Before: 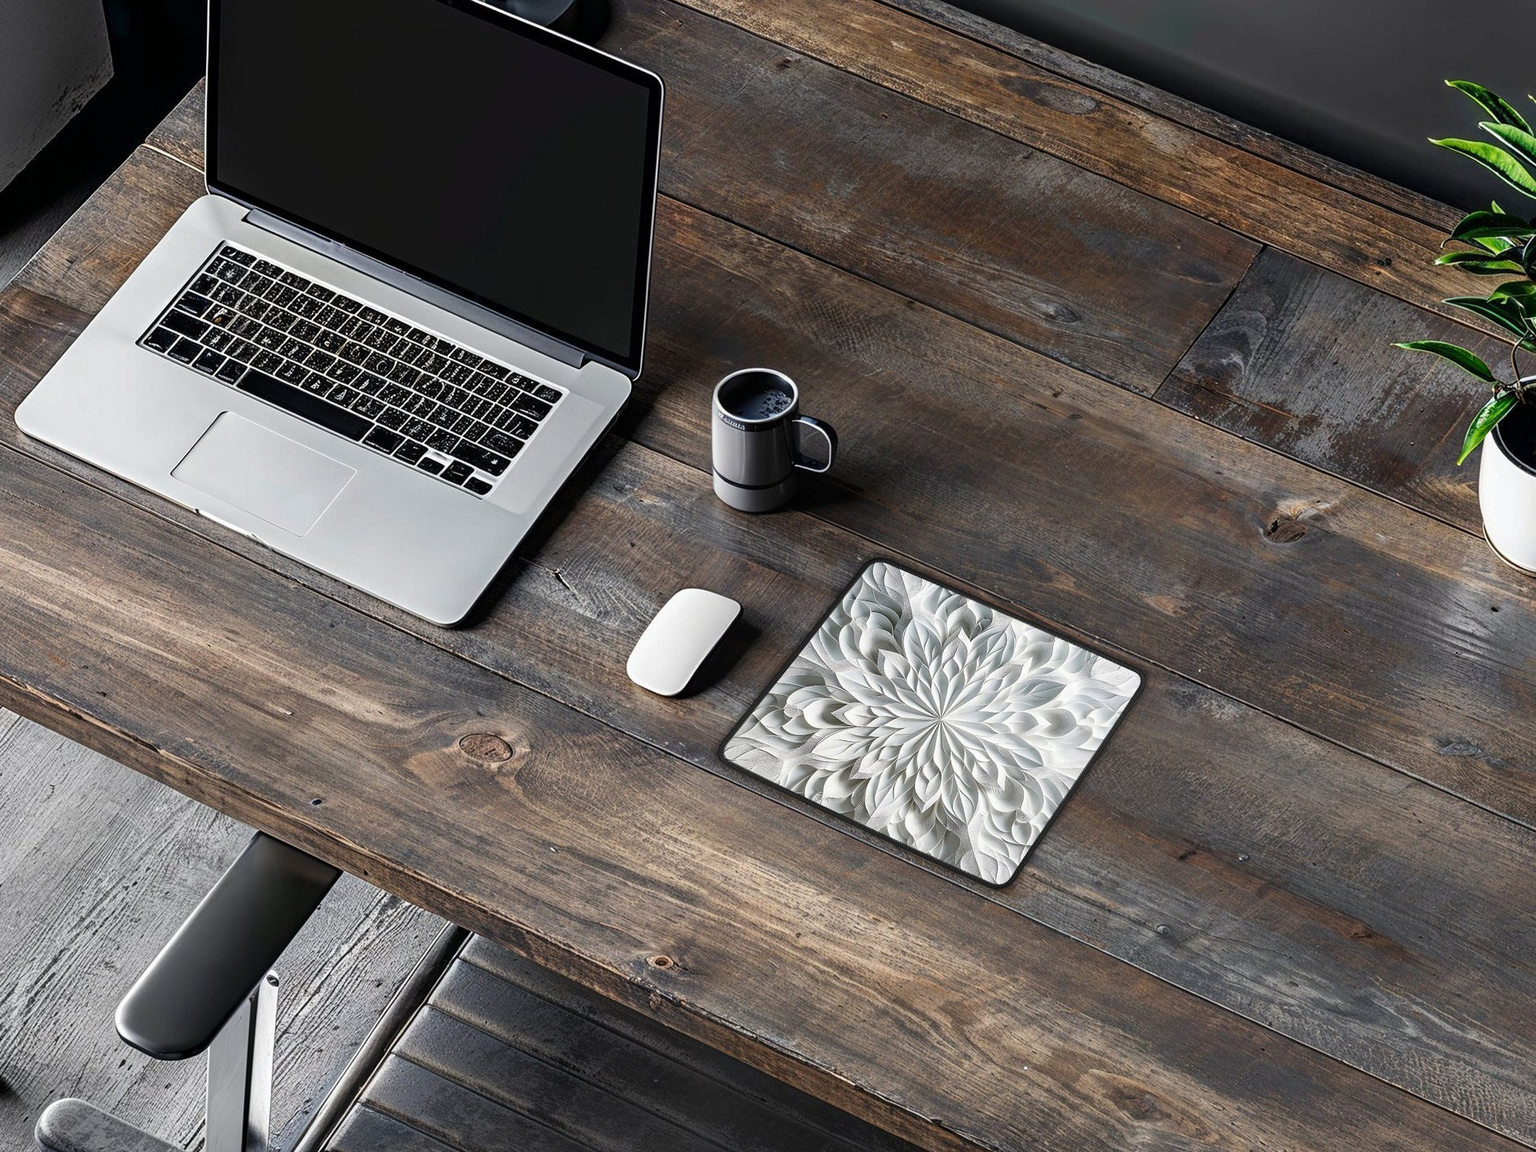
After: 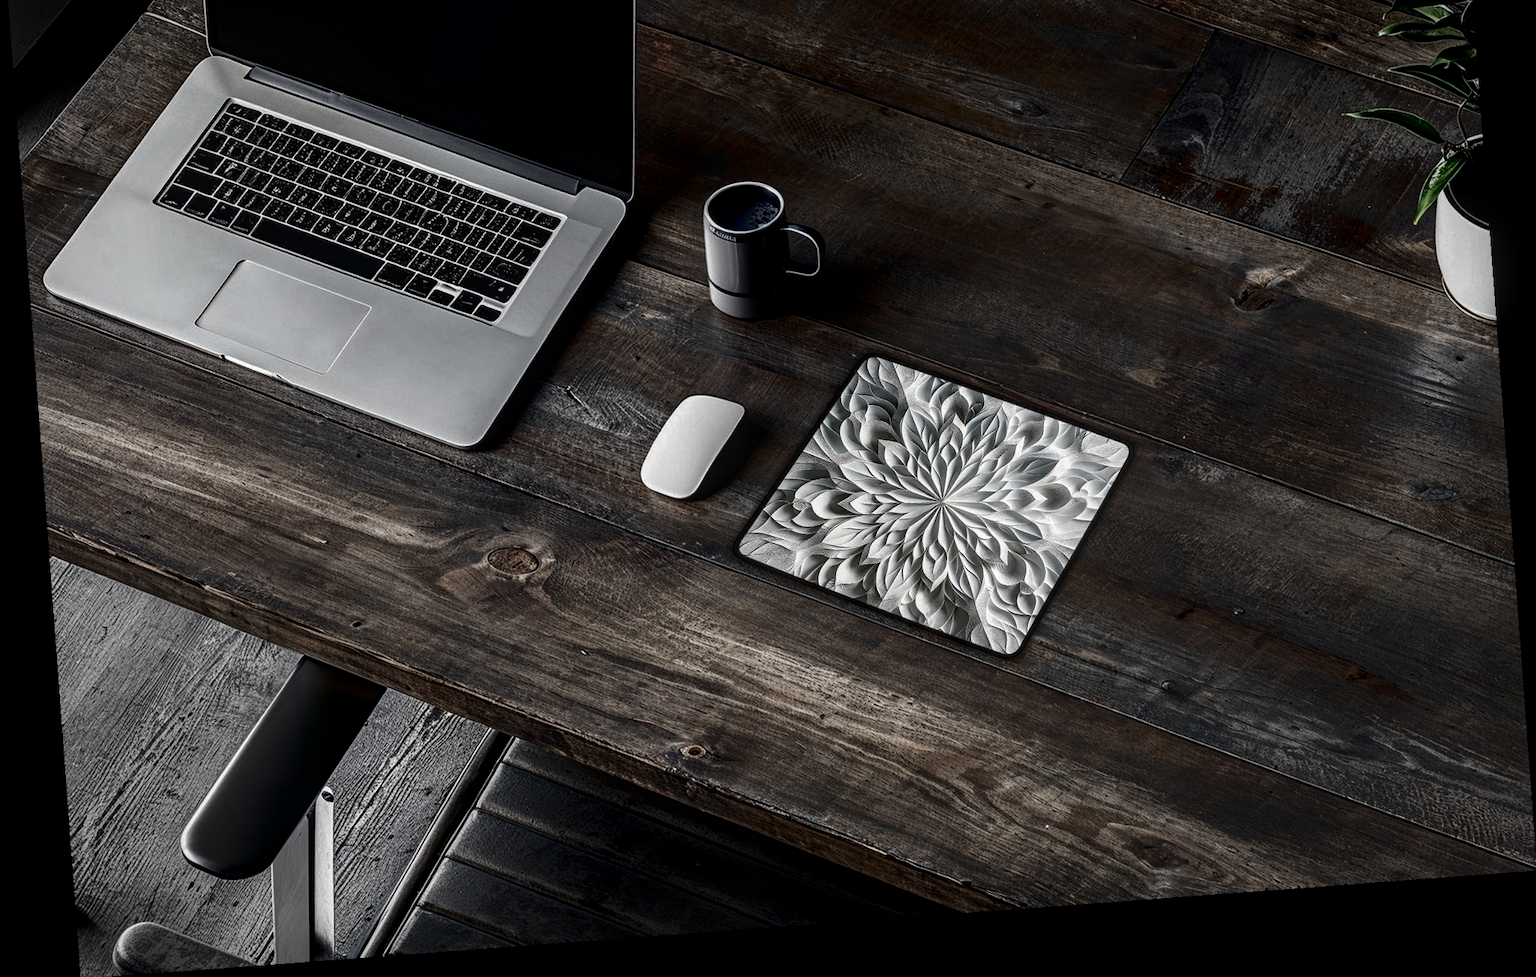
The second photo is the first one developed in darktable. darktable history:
exposure: black level correction 0.001, compensate highlight preservation false
crop and rotate: top 18.507%
rotate and perspective: rotation -4.25°, automatic cropping off
contrast brightness saturation: brightness -0.52
vignetting: fall-off radius 70%, automatic ratio true
color zones: curves: ch0 [(0, 0.559) (0.153, 0.551) (0.229, 0.5) (0.429, 0.5) (0.571, 0.5) (0.714, 0.5) (0.857, 0.5) (1, 0.559)]; ch1 [(0, 0.417) (0.112, 0.336) (0.213, 0.26) (0.429, 0.34) (0.571, 0.35) (0.683, 0.331) (0.857, 0.344) (1, 0.417)]
local contrast: on, module defaults
